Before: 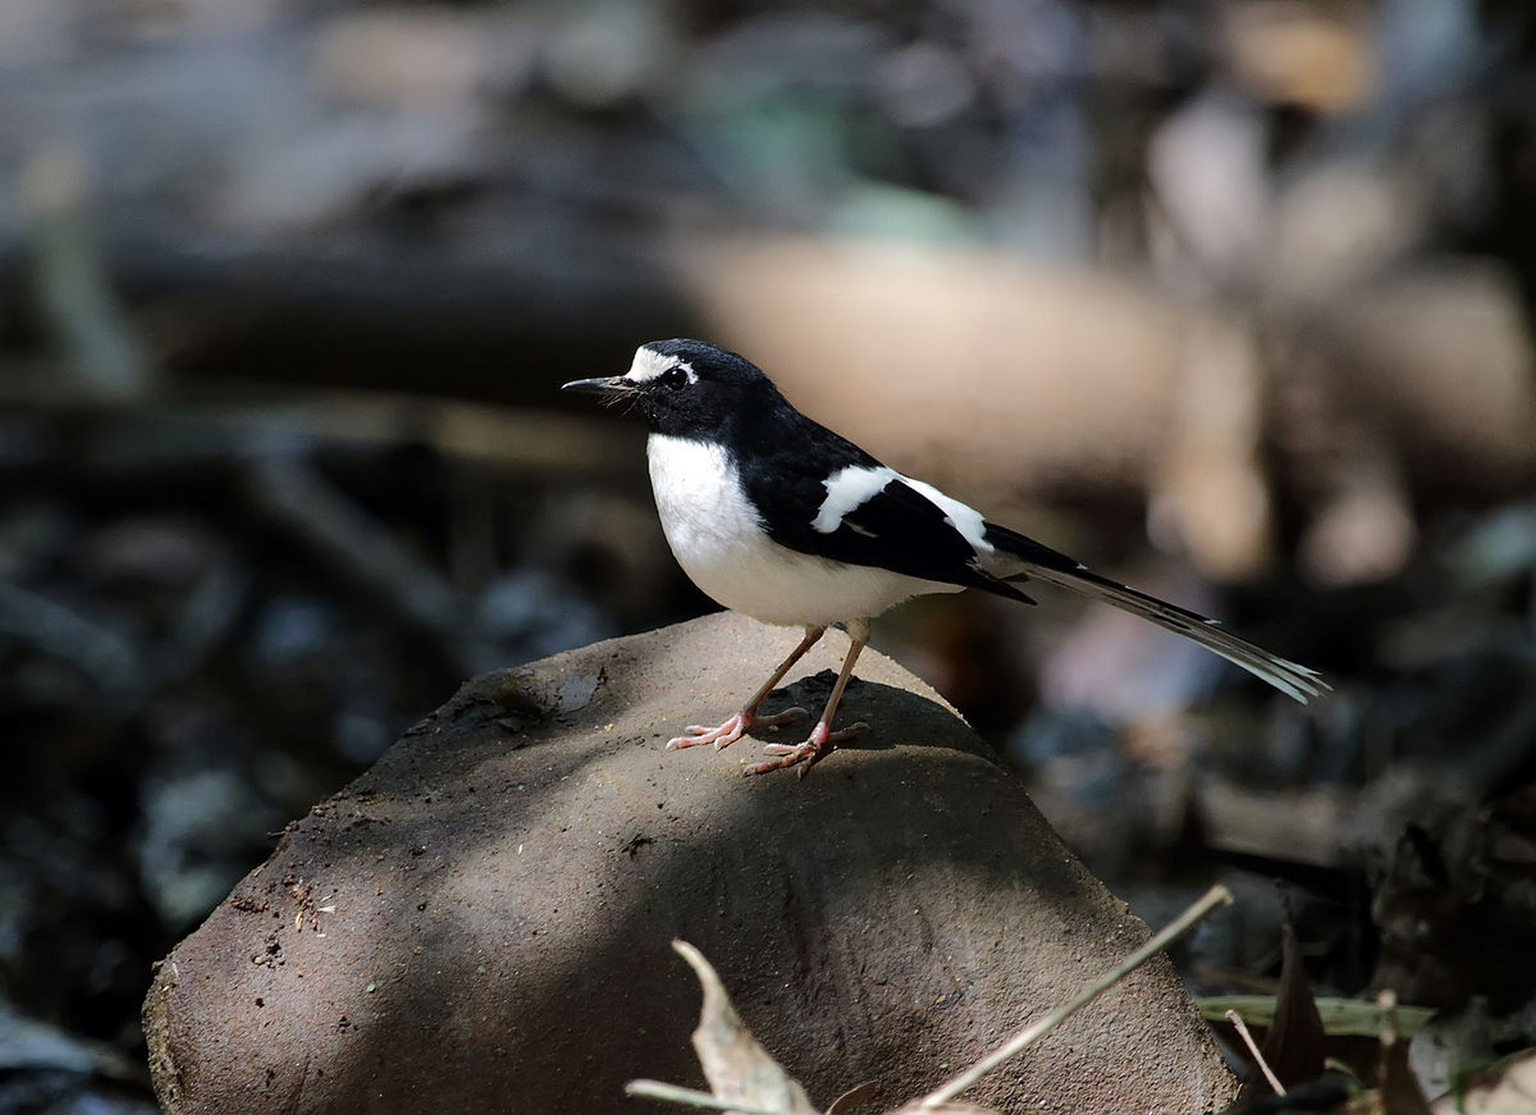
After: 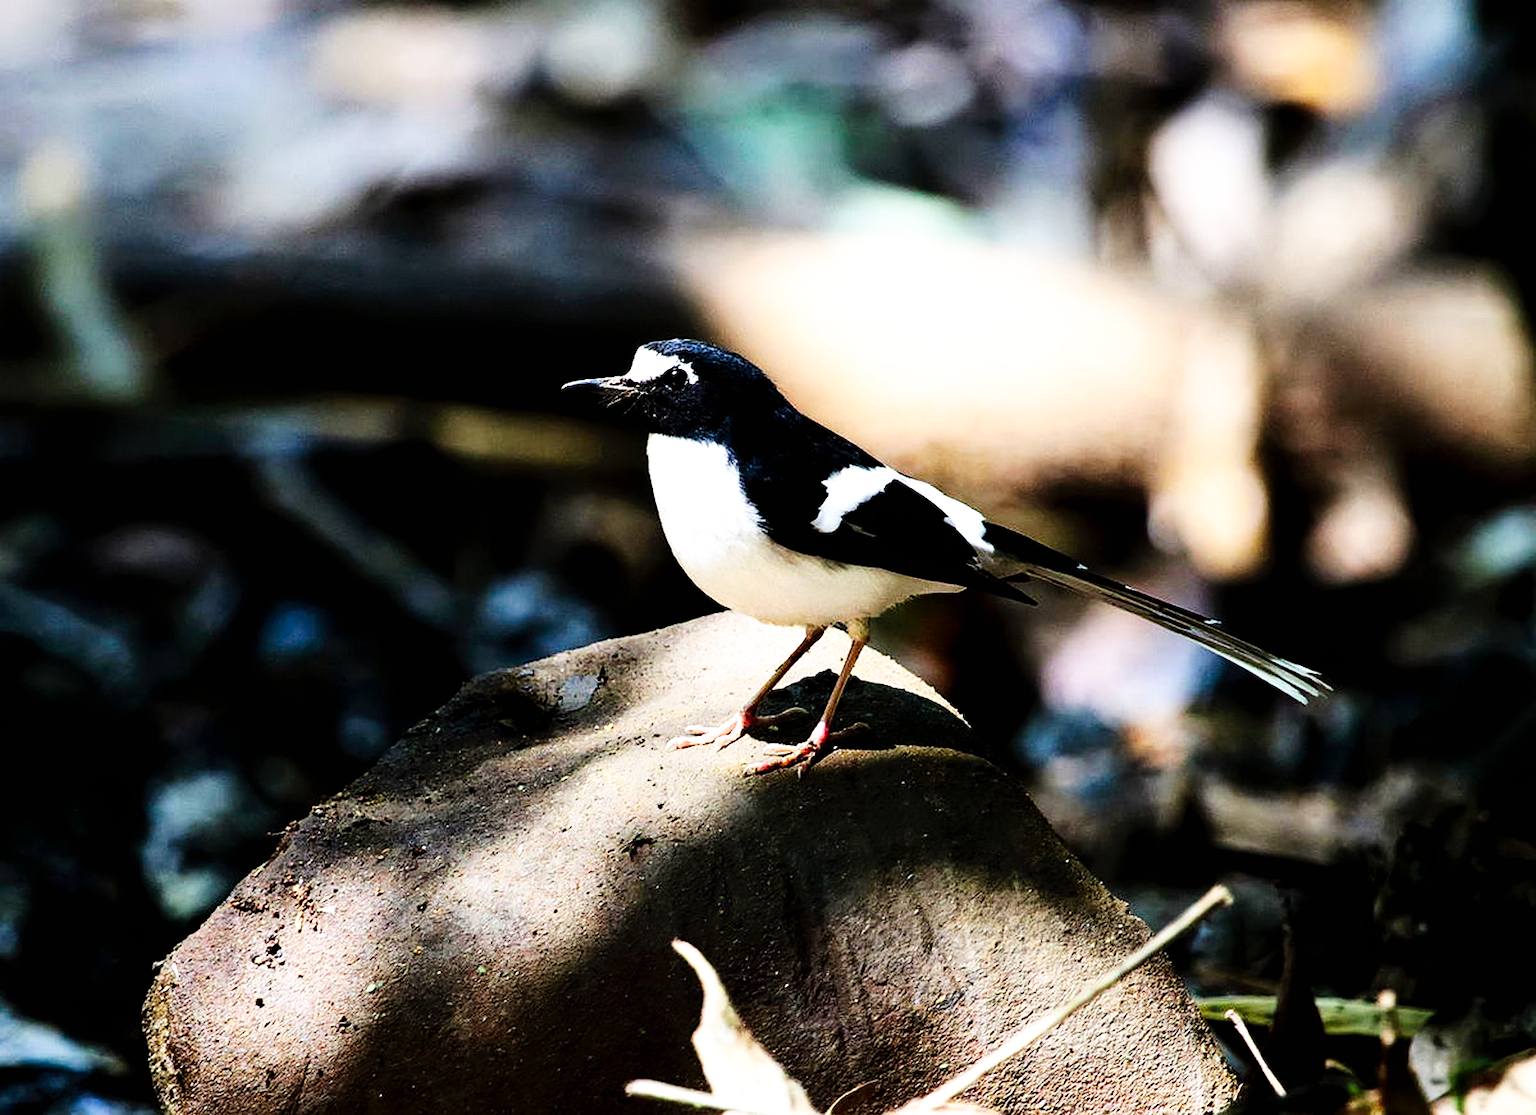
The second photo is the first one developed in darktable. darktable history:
tone curve: curves: ch0 [(0, 0) (0.003, 0.002) (0.011, 0.002) (0.025, 0.002) (0.044, 0.002) (0.069, 0.002) (0.1, 0.003) (0.136, 0.008) (0.177, 0.03) (0.224, 0.058) (0.277, 0.139) (0.335, 0.233) (0.399, 0.363) (0.468, 0.506) (0.543, 0.649) (0.623, 0.781) (0.709, 0.88) (0.801, 0.956) (0.898, 0.994) (1, 1)], preserve colors none
exposure: exposure 0.781 EV, compensate highlight preservation false
